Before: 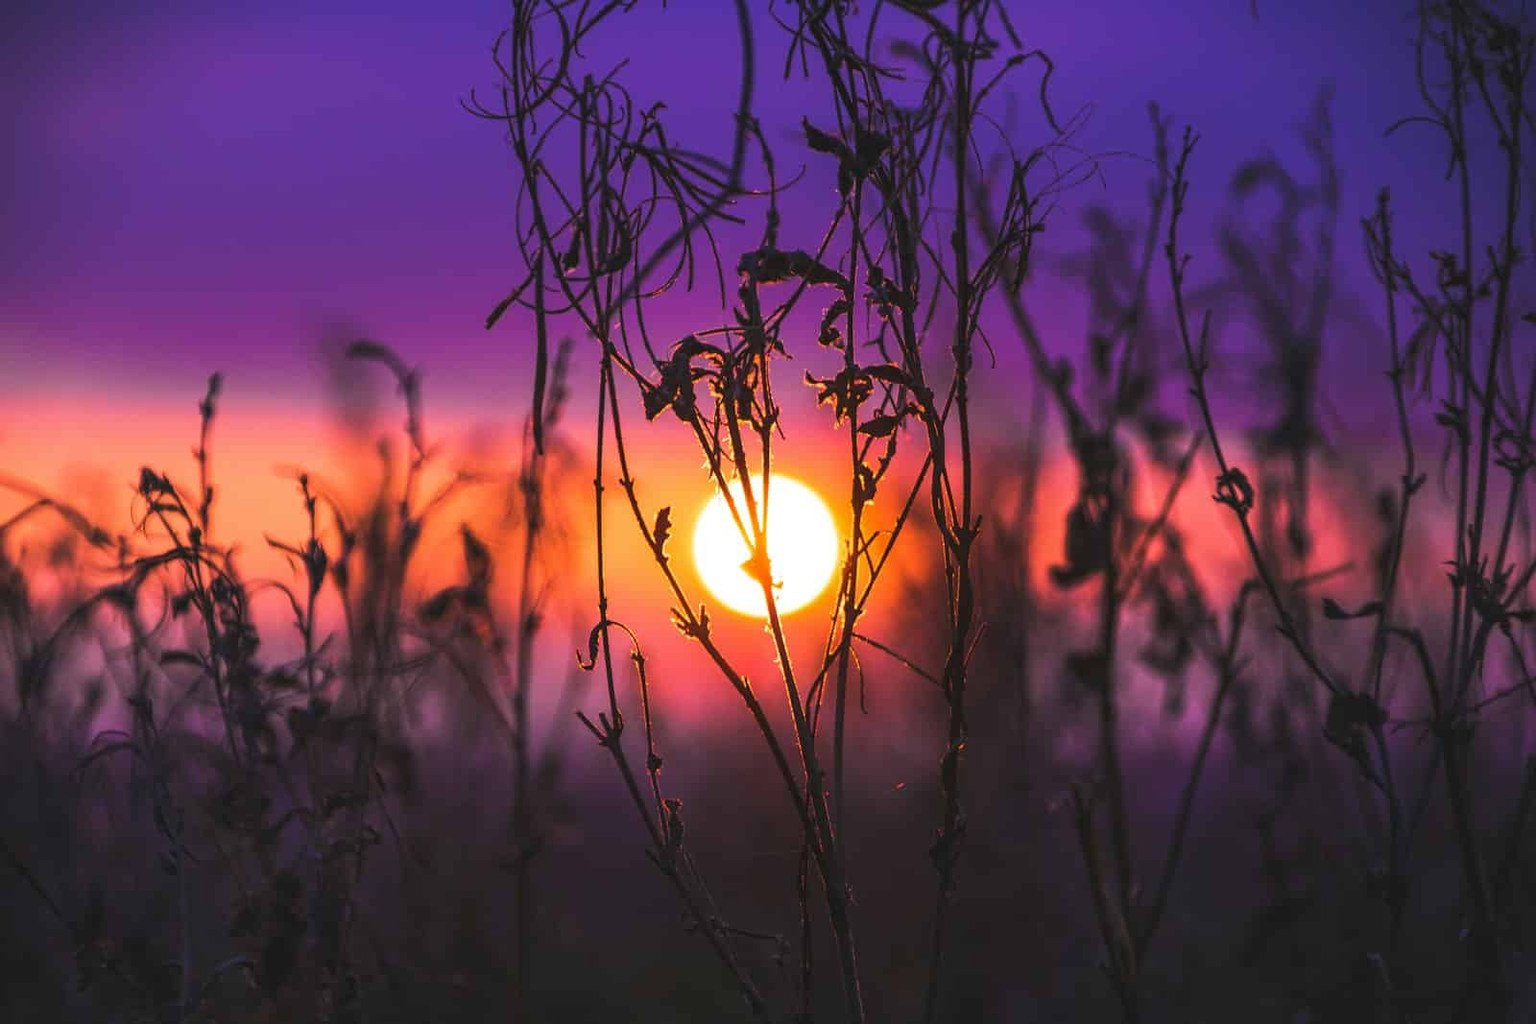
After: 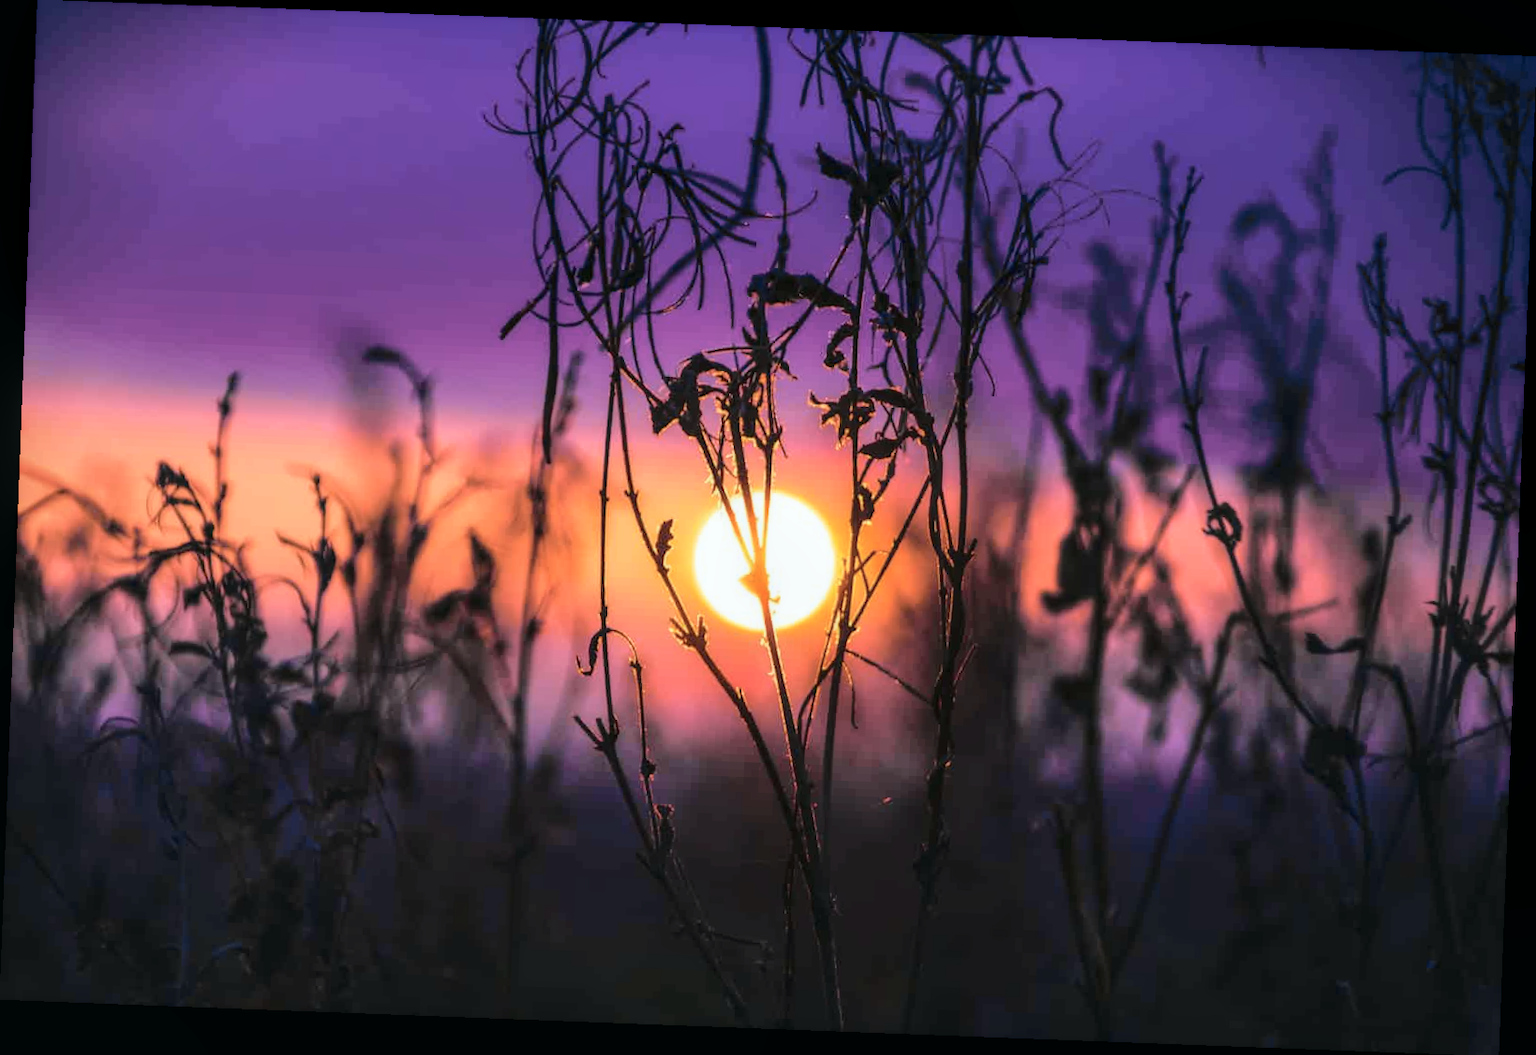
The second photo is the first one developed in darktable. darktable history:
tone curve: curves: ch0 [(0.014, 0.013) (0.088, 0.043) (0.208, 0.176) (0.257, 0.267) (0.406, 0.483) (0.489, 0.556) (0.667, 0.73) (0.793, 0.851) (0.994, 0.974)]; ch1 [(0, 0) (0.161, 0.092) (0.35, 0.33) (0.392, 0.392) (0.457, 0.467) (0.505, 0.497) (0.537, 0.518) (0.553, 0.53) (0.58, 0.567) (0.739, 0.697) (1, 1)]; ch2 [(0, 0) (0.346, 0.362) (0.448, 0.419) (0.502, 0.499) (0.533, 0.517) (0.556, 0.533) (0.629, 0.619) (0.717, 0.678) (1, 1)], color space Lab, independent channels, preserve colors none
local contrast: on, module defaults
contrast equalizer: octaves 7, y [[0.502, 0.505, 0.512, 0.529, 0.564, 0.588], [0.5 ×6], [0.502, 0.505, 0.512, 0.529, 0.564, 0.588], [0, 0.001, 0.001, 0.004, 0.008, 0.011], [0, 0.001, 0.001, 0.004, 0.008, 0.011]], mix -1
rotate and perspective: rotation 2.17°, automatic cropping off
